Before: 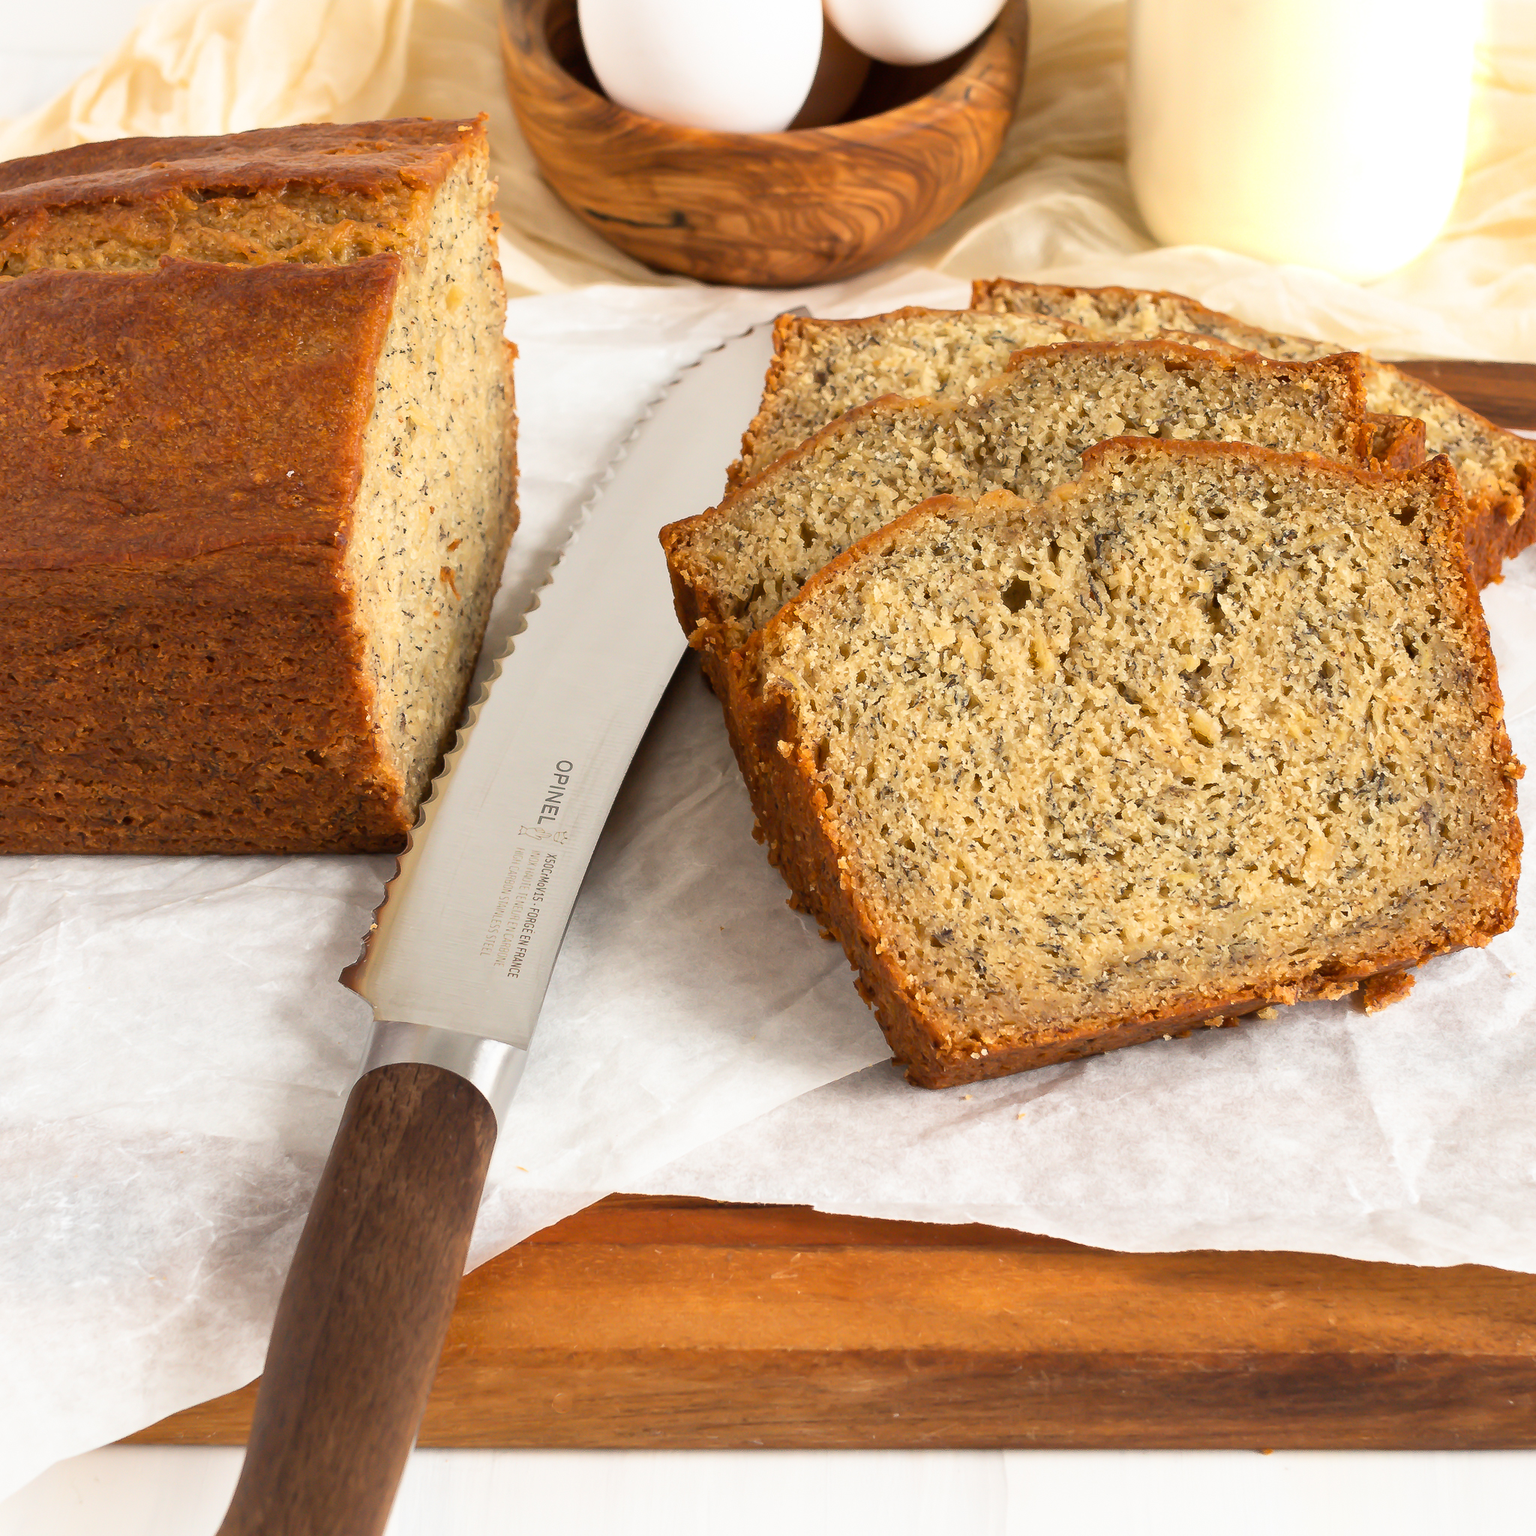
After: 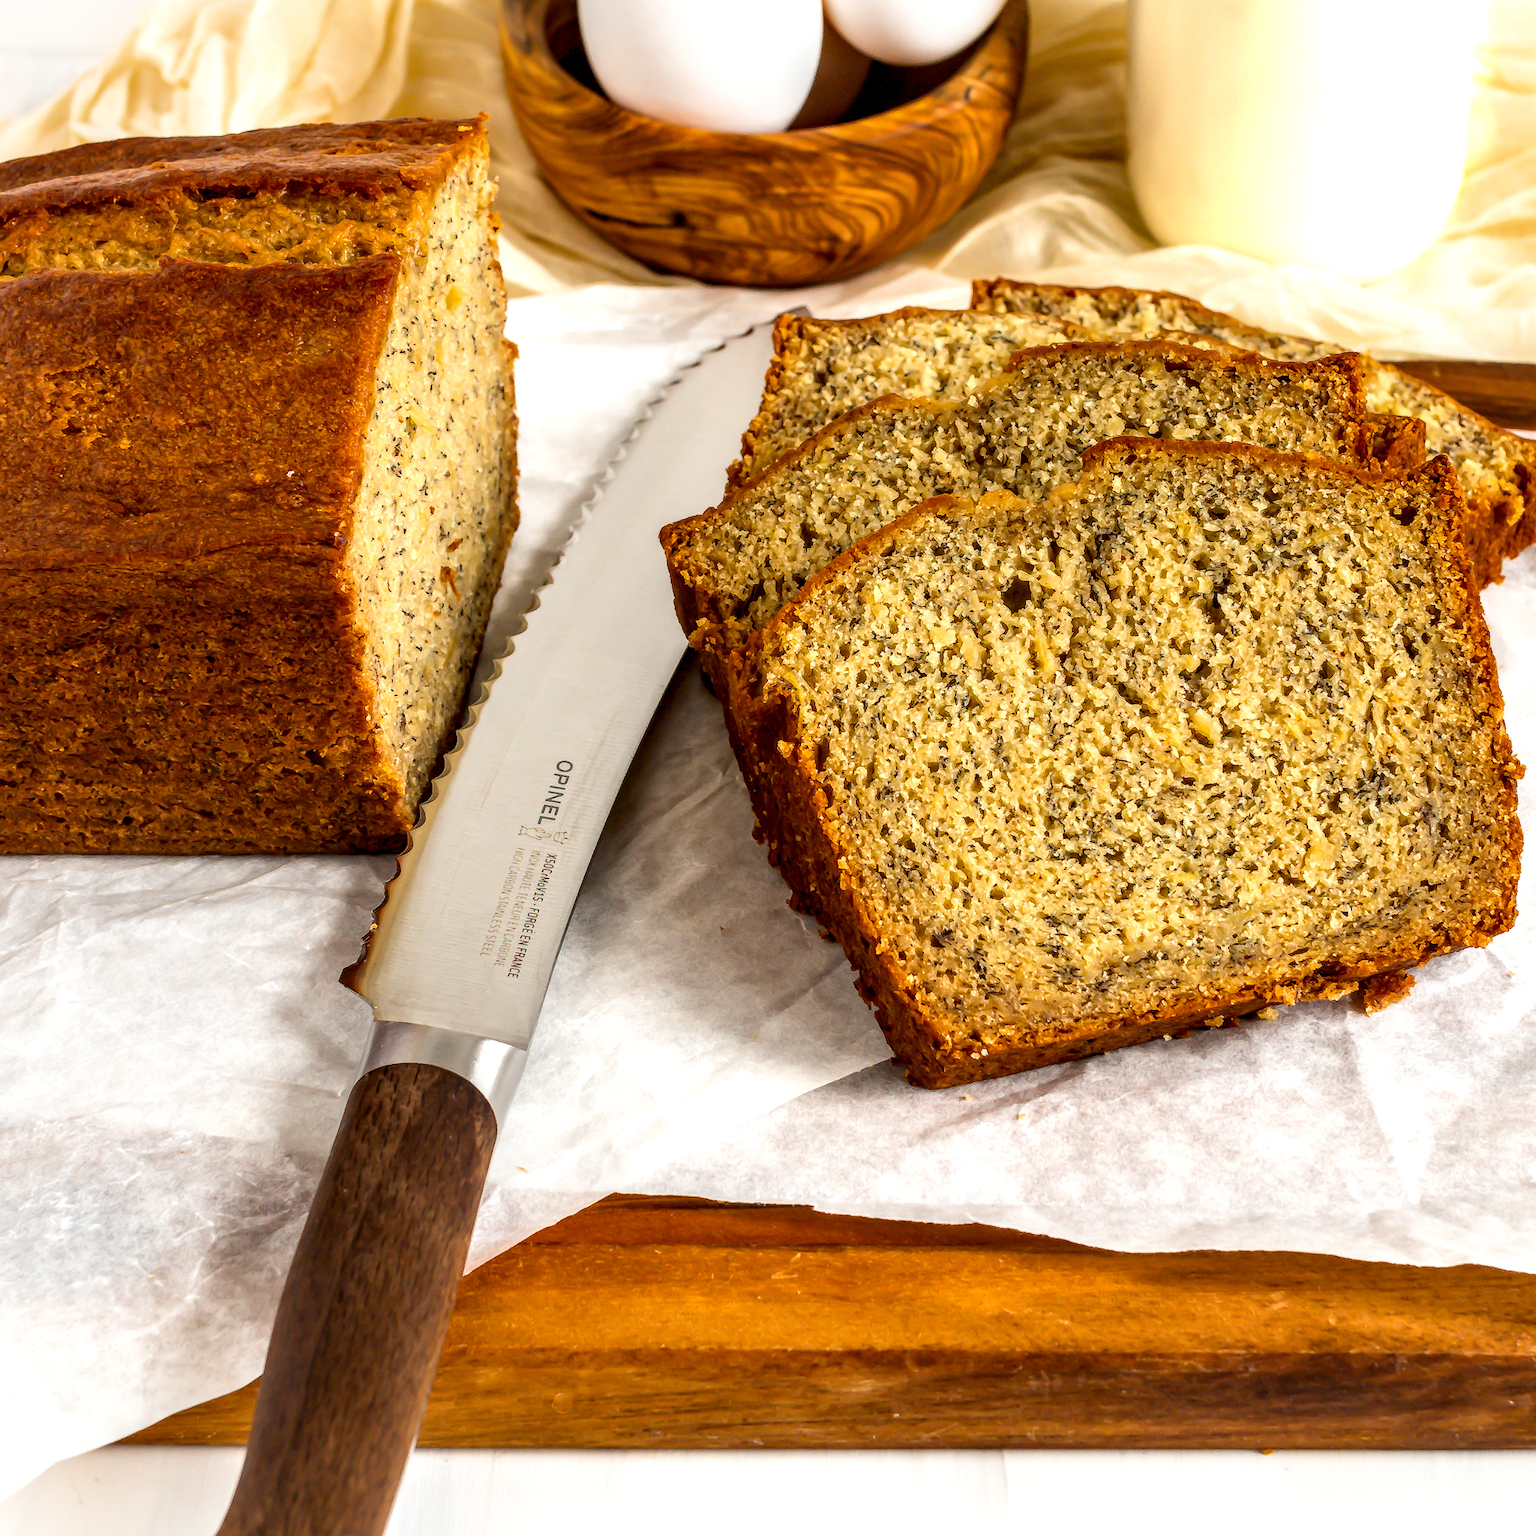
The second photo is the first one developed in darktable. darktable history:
color balance rgb: perceptual saturation grading › global saturation 25%, global vibrance 10%
local contrast: highlights 12%, shadows 38%, detail 183%, midtone range 0.471
